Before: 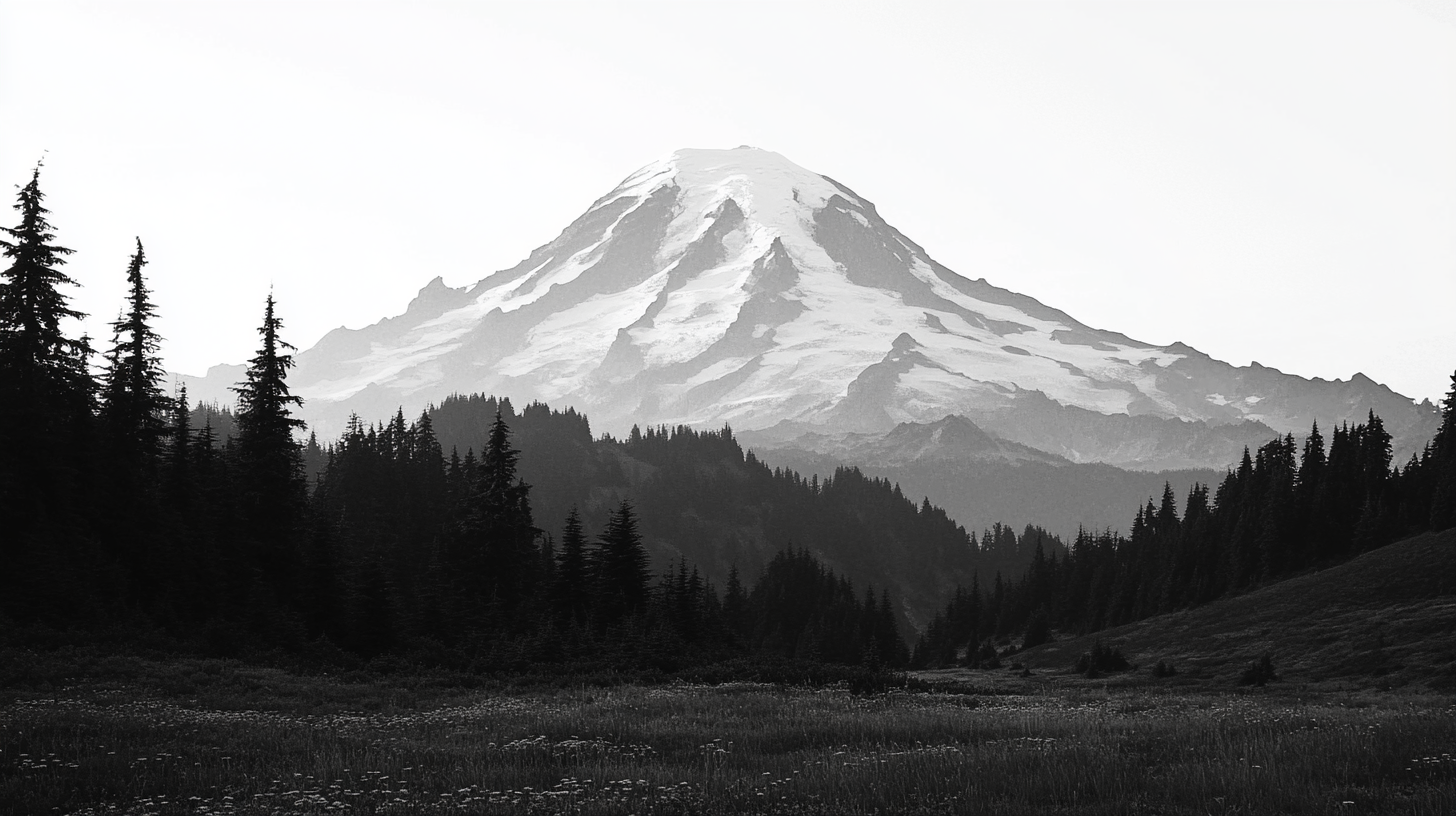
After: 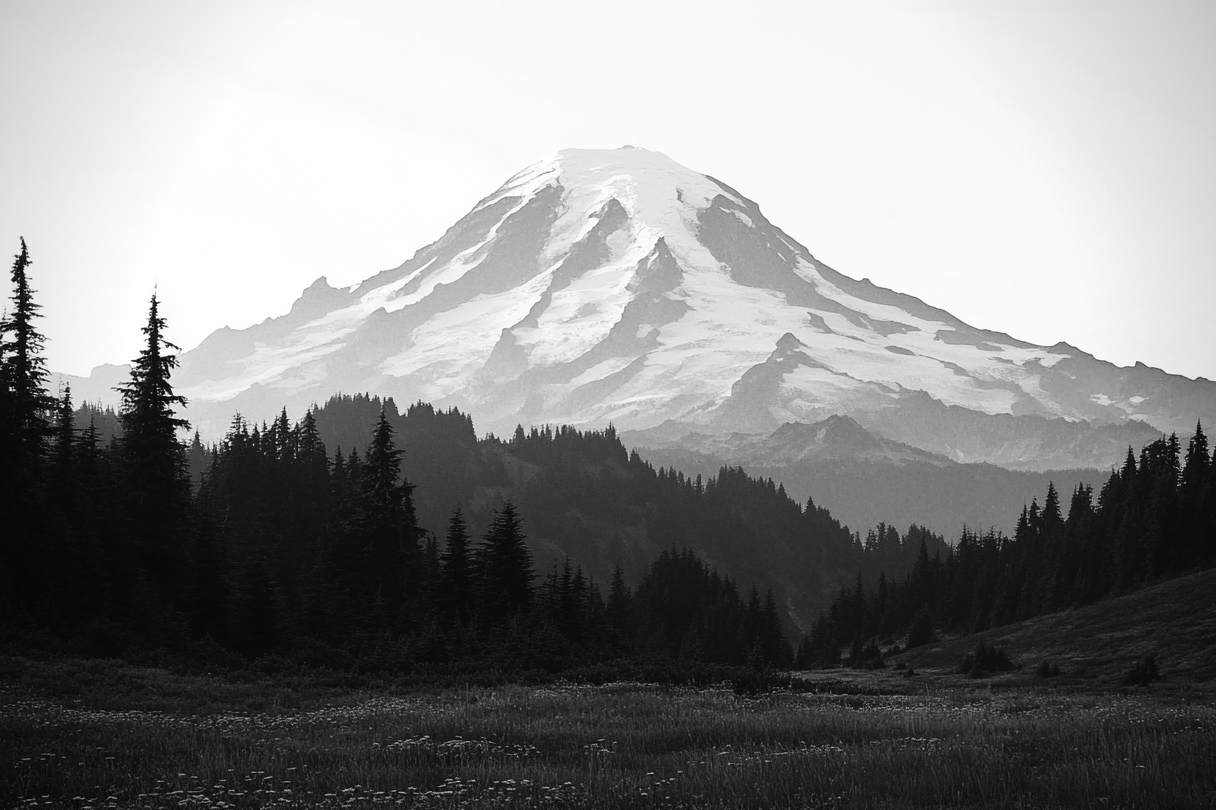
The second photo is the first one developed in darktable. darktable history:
vignetting: on, module defaults
crop: left 8.026%, right 7.374%
